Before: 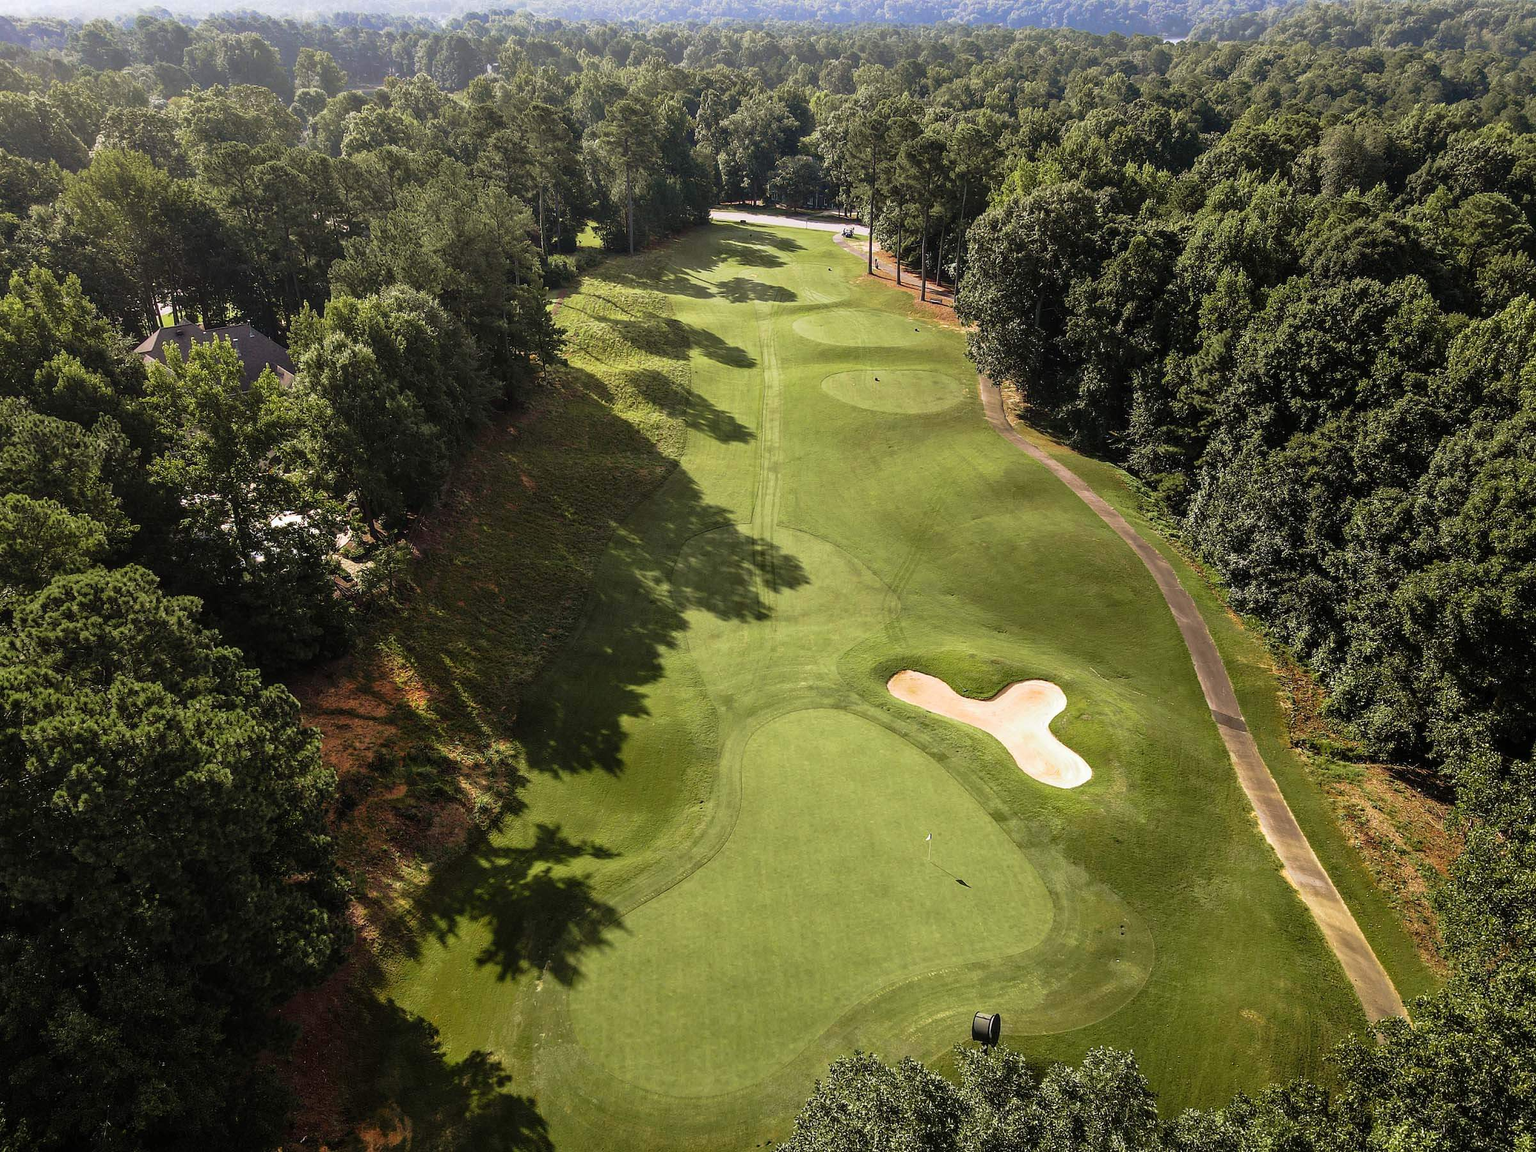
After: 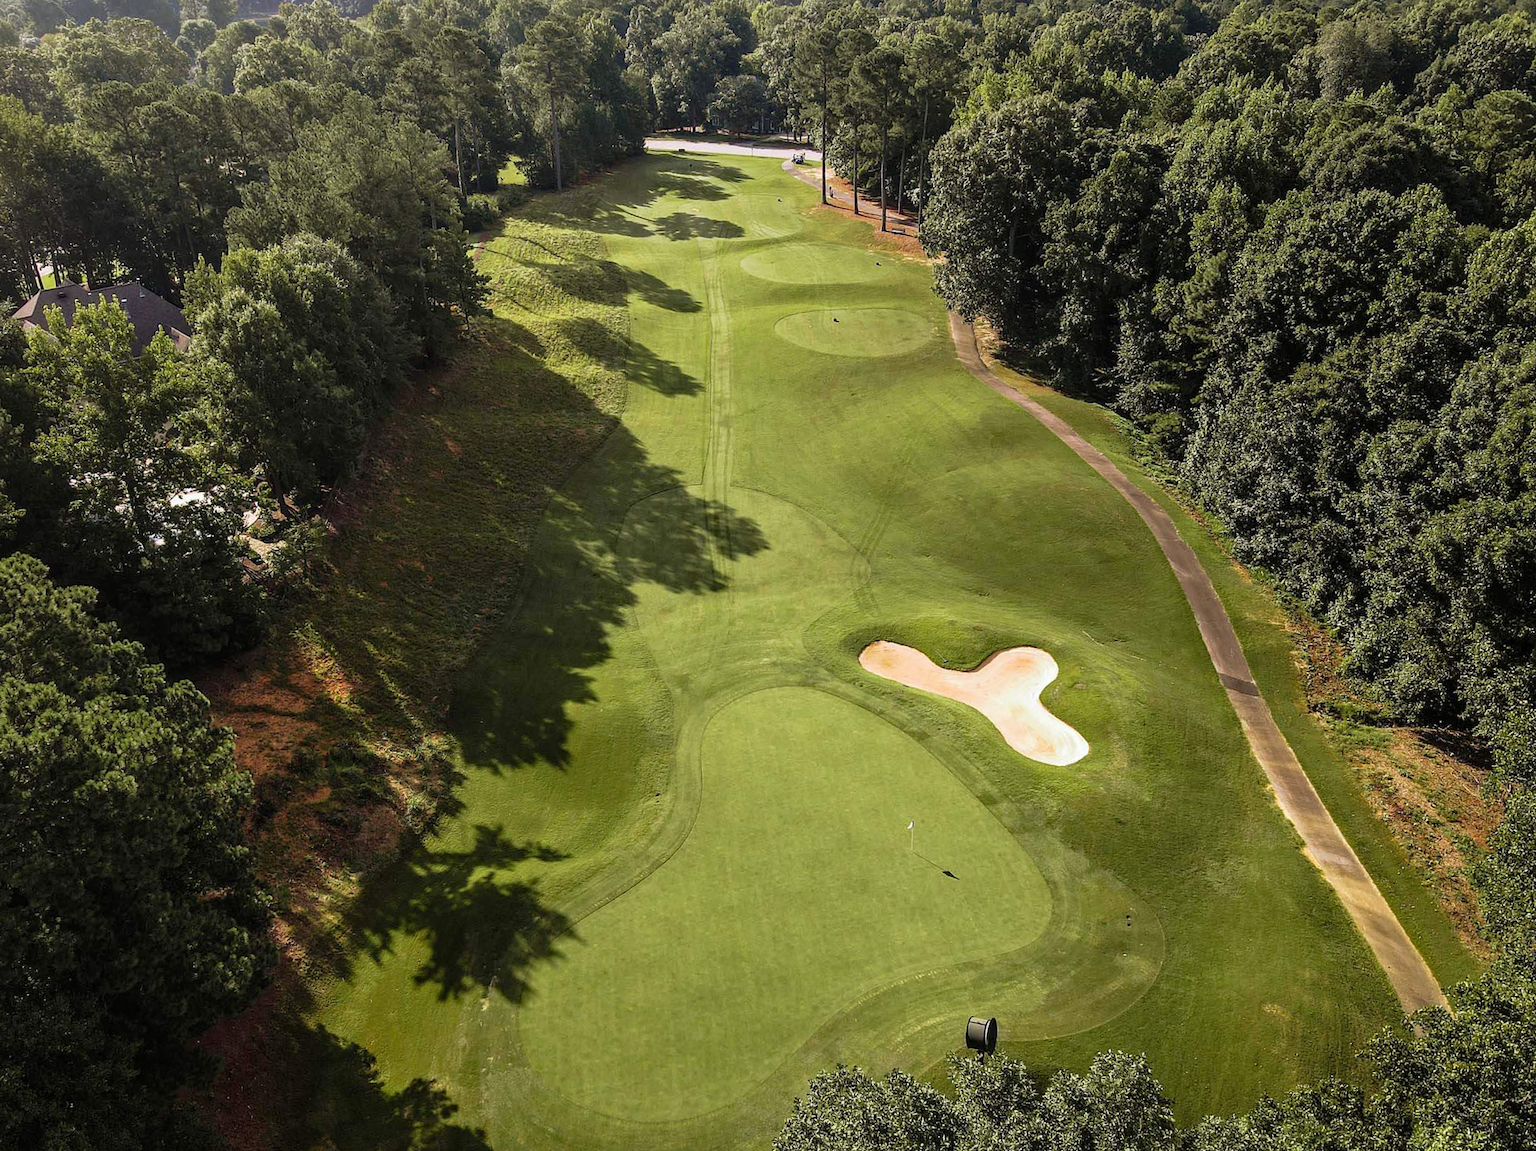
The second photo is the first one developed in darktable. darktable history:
tone equalizer: -7 EV 0.18 EV, -6 EV 0.12 EV, -5 EV 0.08 EV, -4 EV 0.04 EV, -2 EV -0.02 EV, -1 EV -0.04 EV, +0 EV -0.06 EV, luminance estimator HSV value / RGB max
crop and rotate: angle 1.96°, left 5.673%, top 5.673%
haze removal: adaptive false
